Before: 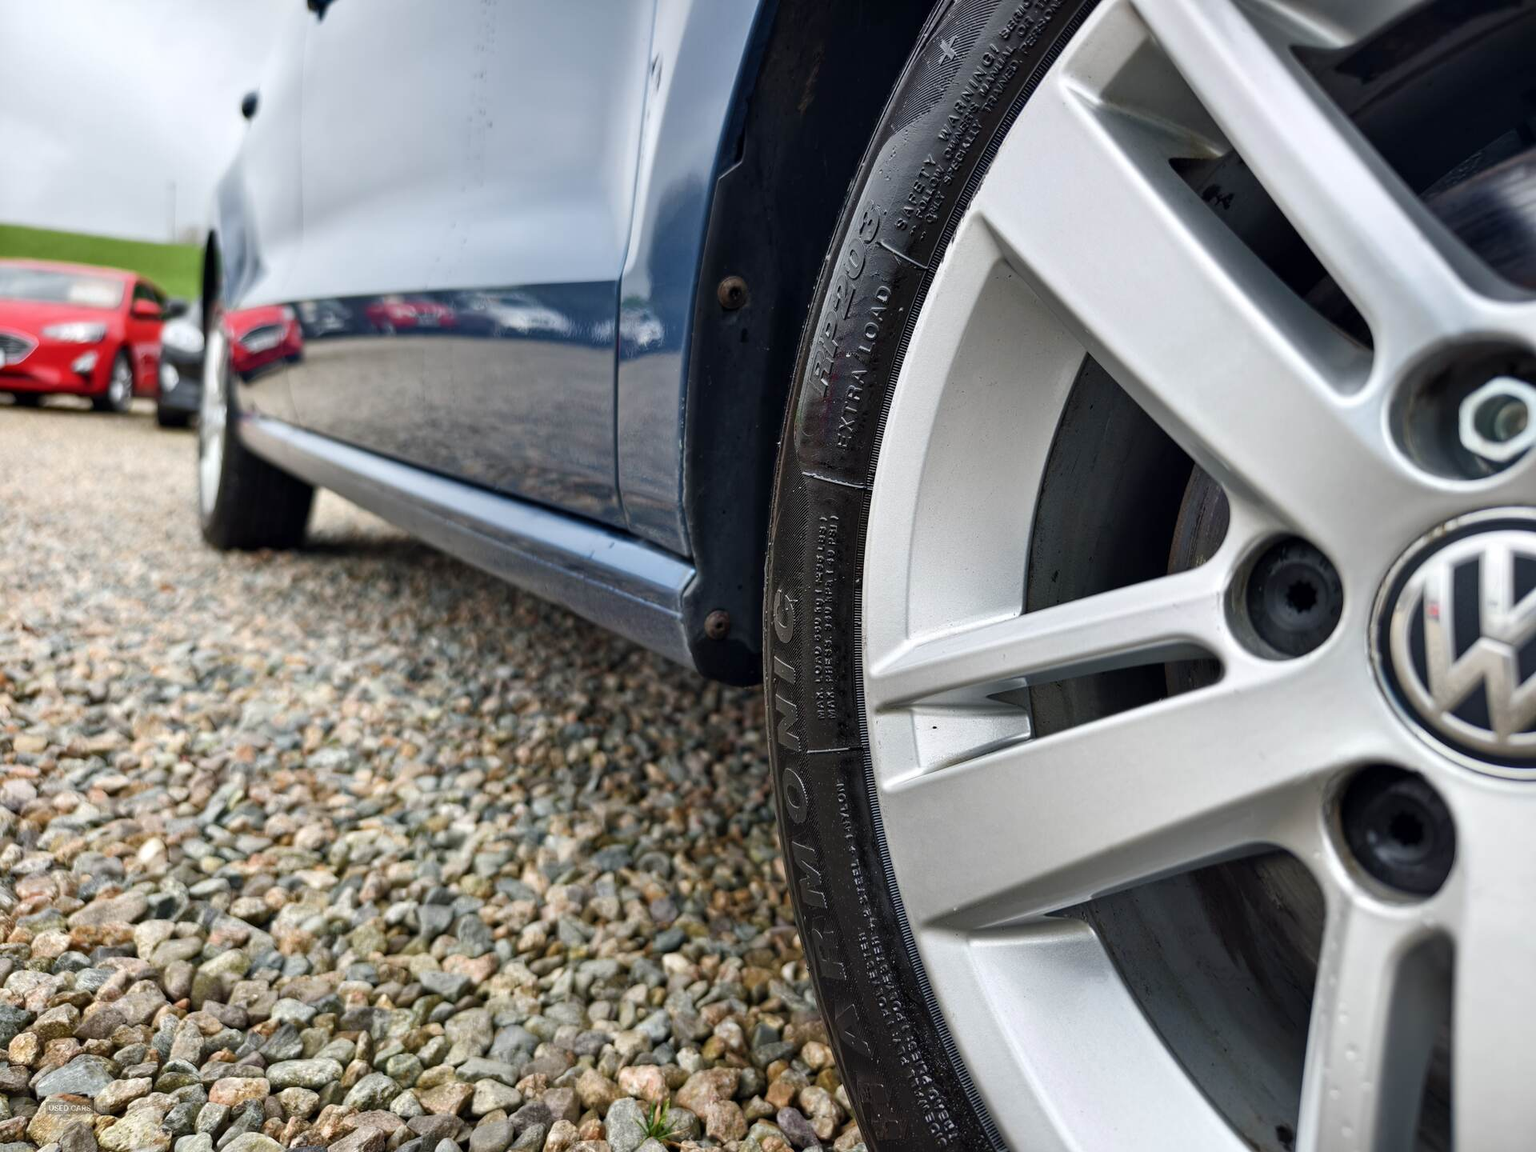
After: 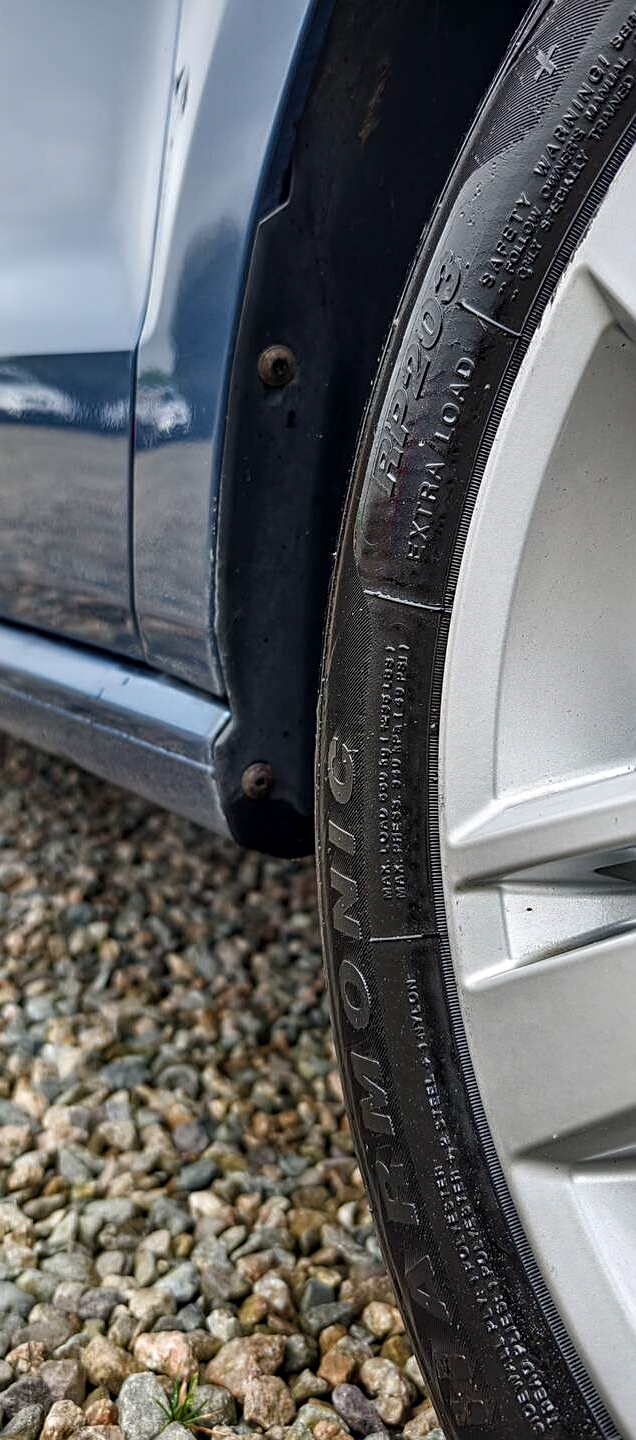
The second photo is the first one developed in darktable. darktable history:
crop: left 33.302%, right 33.568%
local contrast: on, module defaults
sharpen: on, module defaults
